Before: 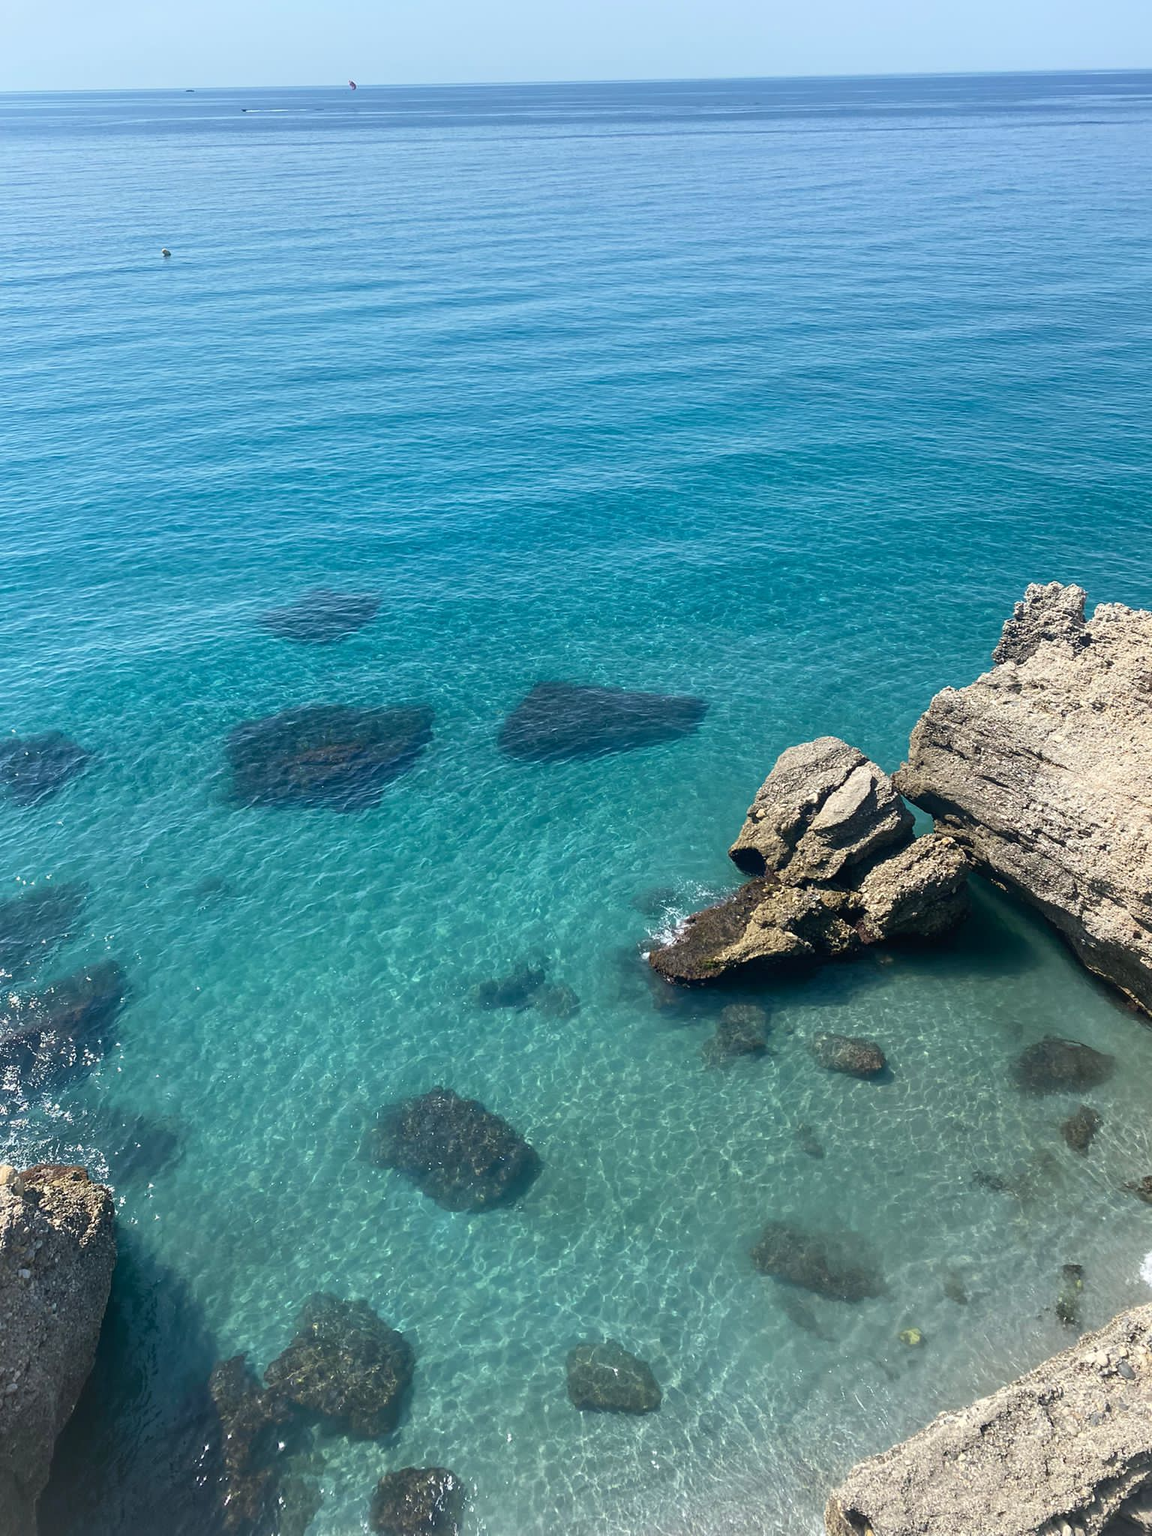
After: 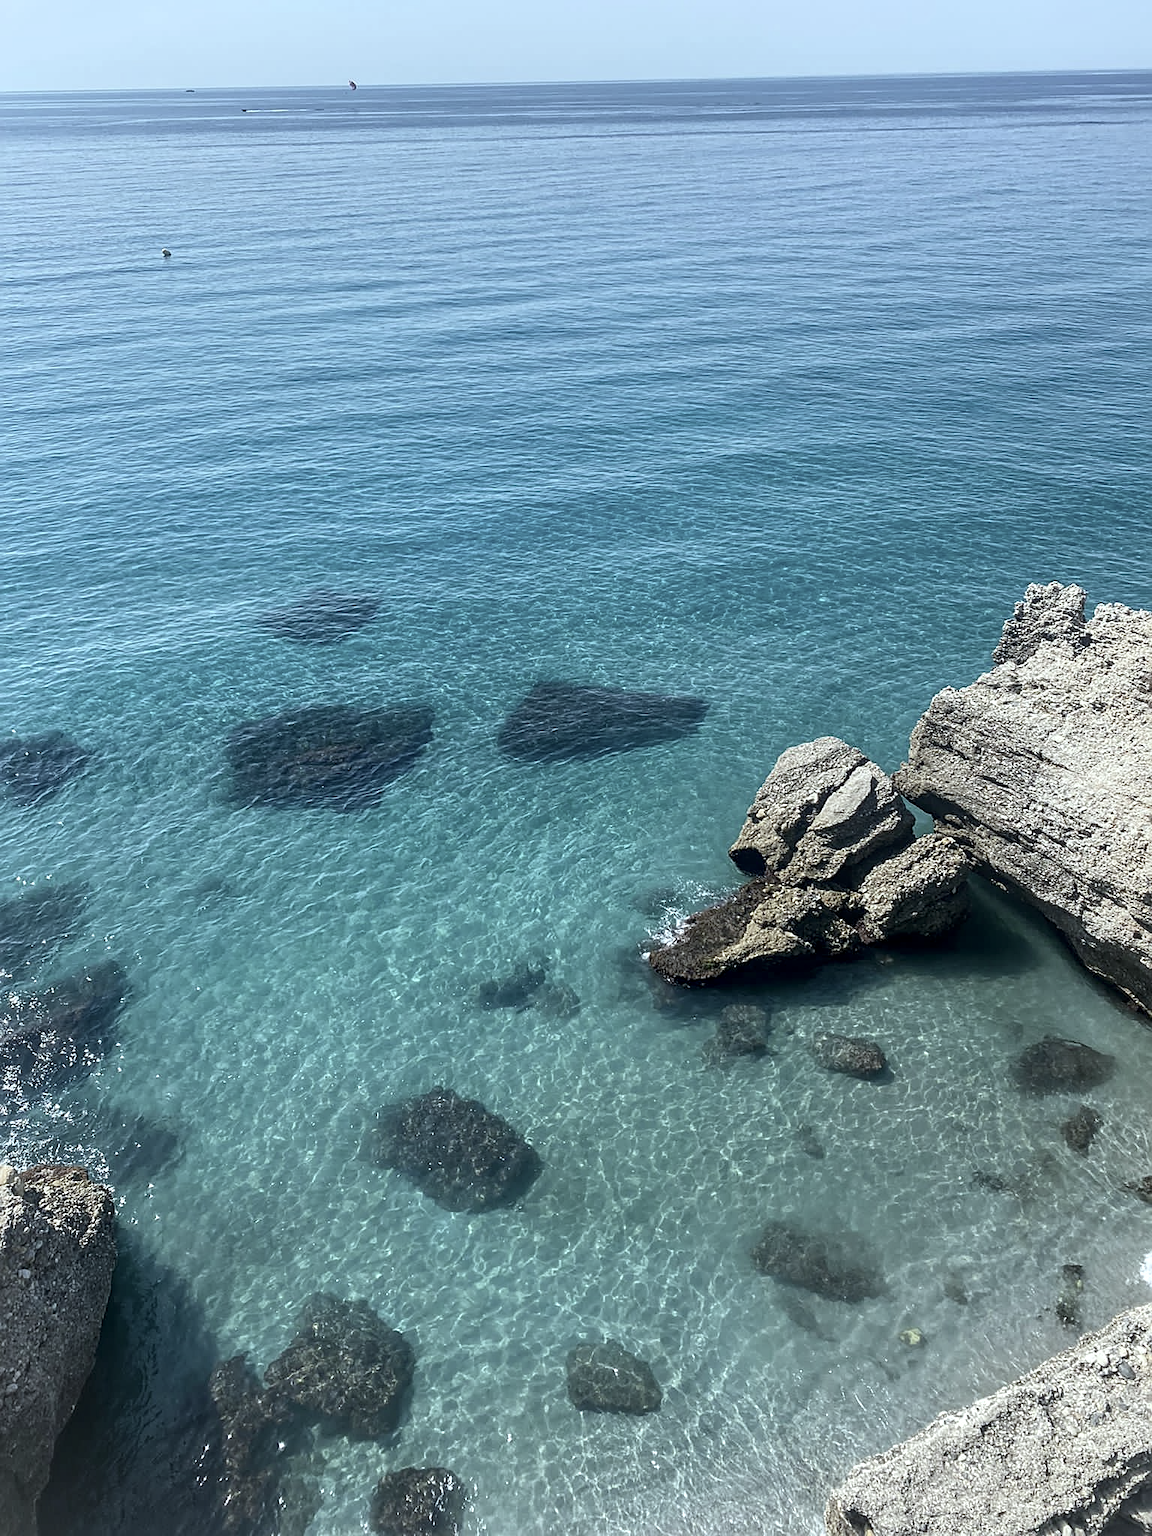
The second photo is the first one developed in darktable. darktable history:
sharpen: on, module defaults
local contrast: on, module defaults
white balance: red 0.925, blue 1.046
contrast brightness saturation: contrast 0.1, saturation -0.36
